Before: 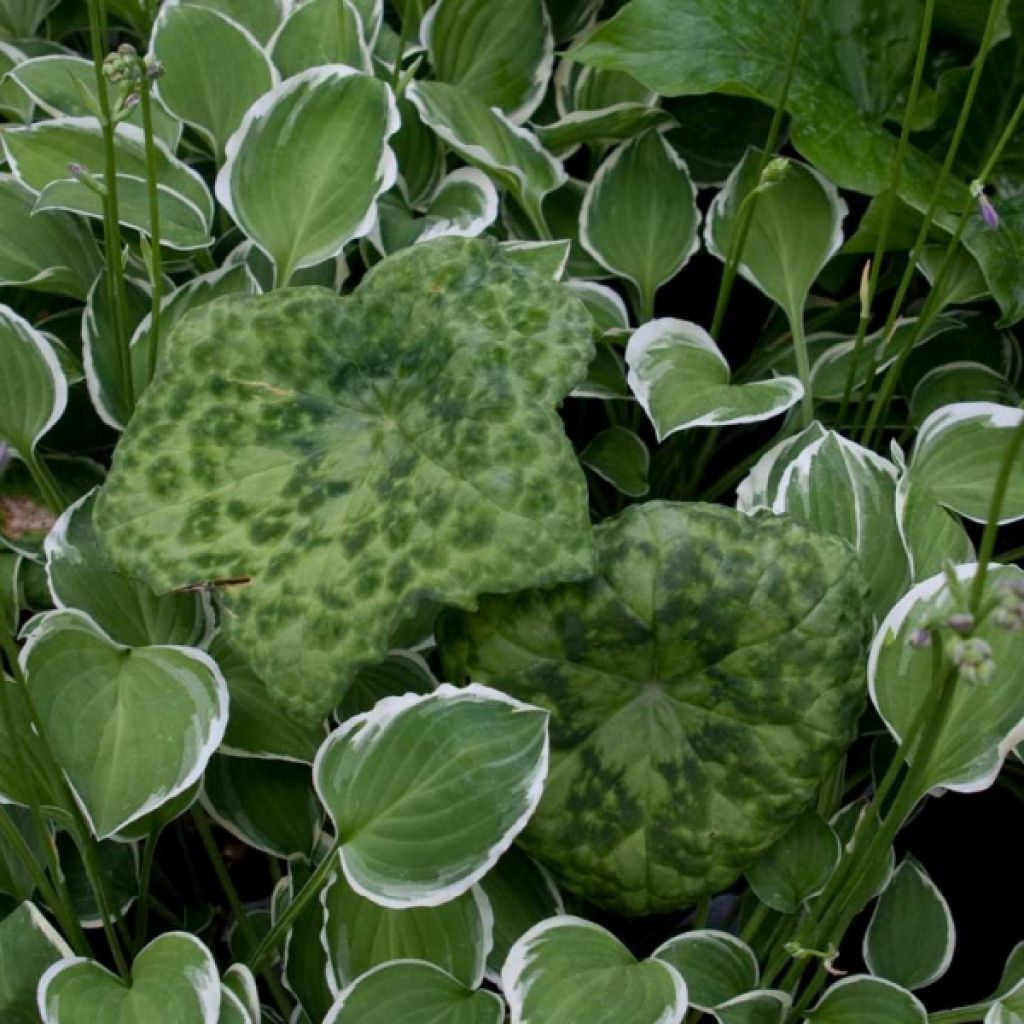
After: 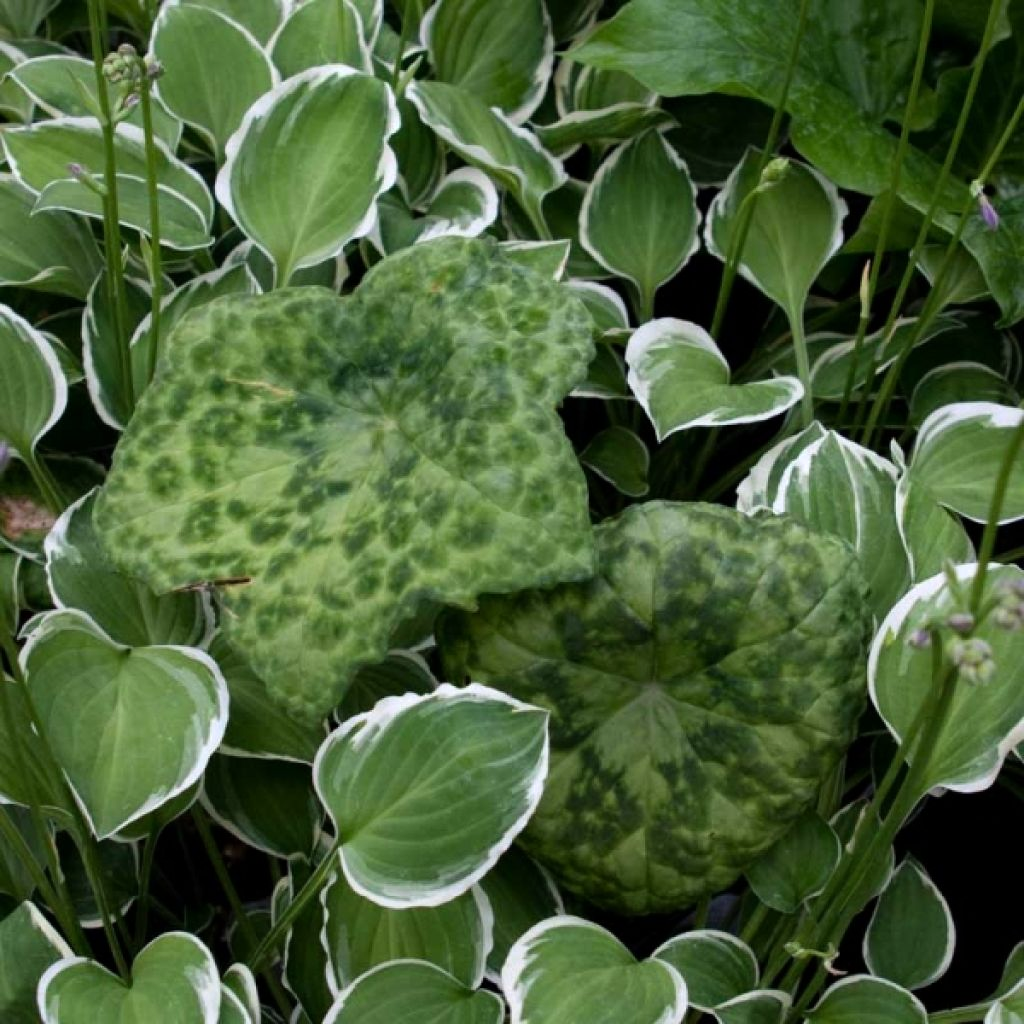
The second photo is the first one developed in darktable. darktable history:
tone equalizer: -8 EV -0.452 EV, -7 EV -0.395 EV, -6 EV -0.366 EV, -5 EV -0.19 EV, -3 EV 0.197 EV, -2 EV 0.311 EV, -1 EV 0.388 EV, +0 EV 0.398 EV, mask exposure compensation -0.487 EV
